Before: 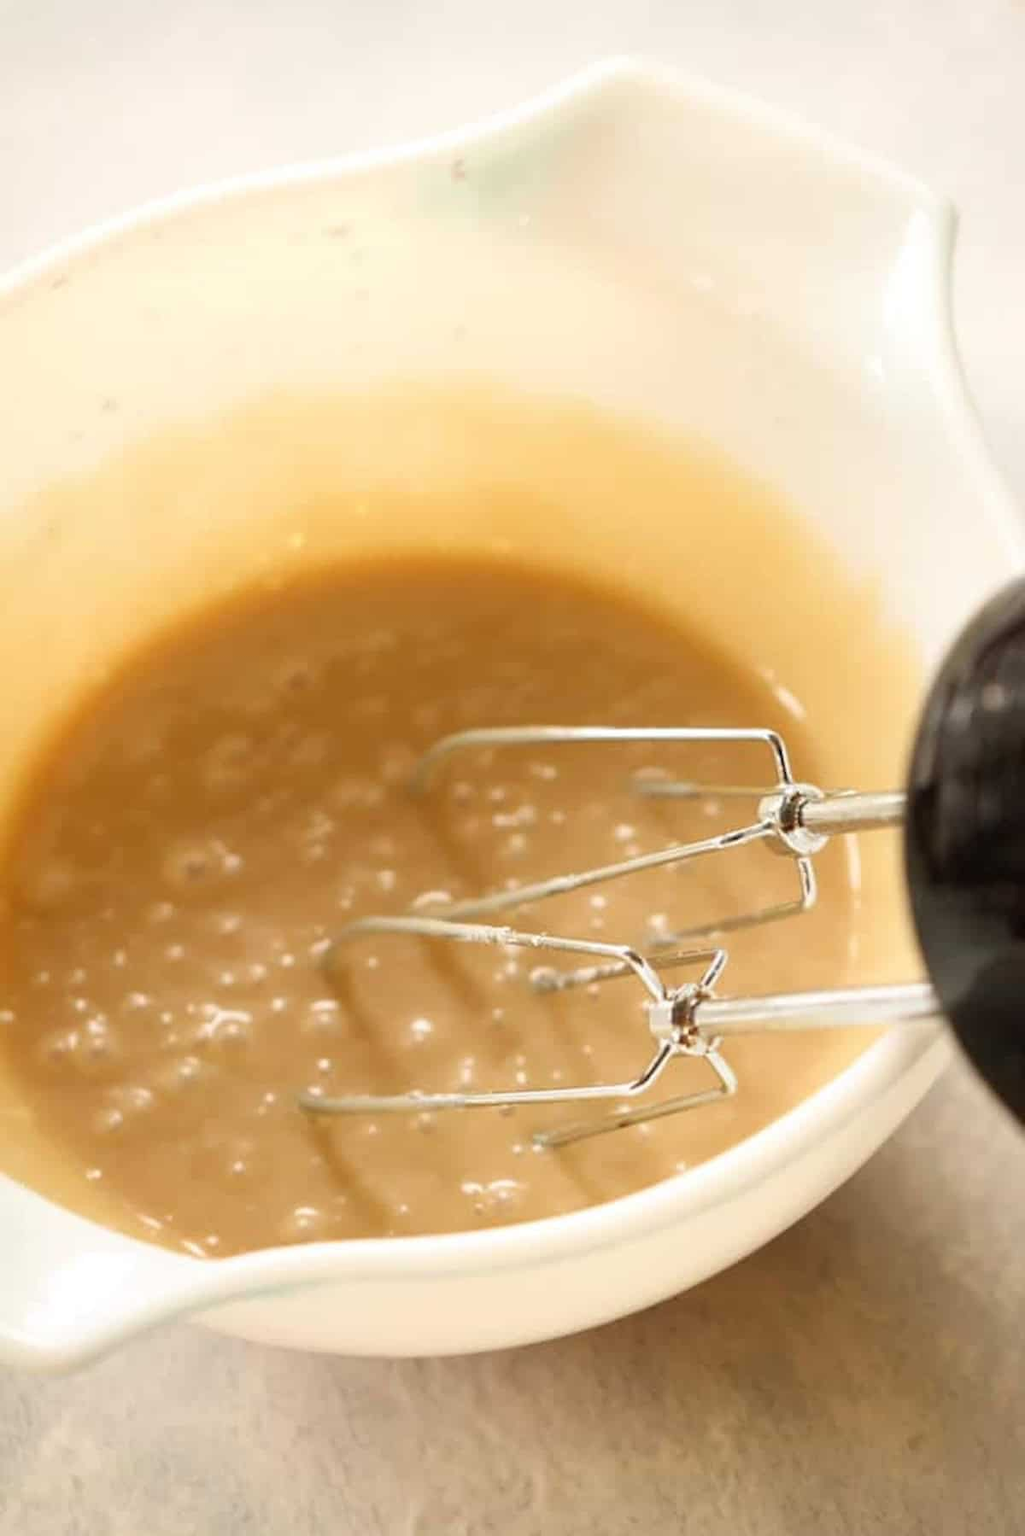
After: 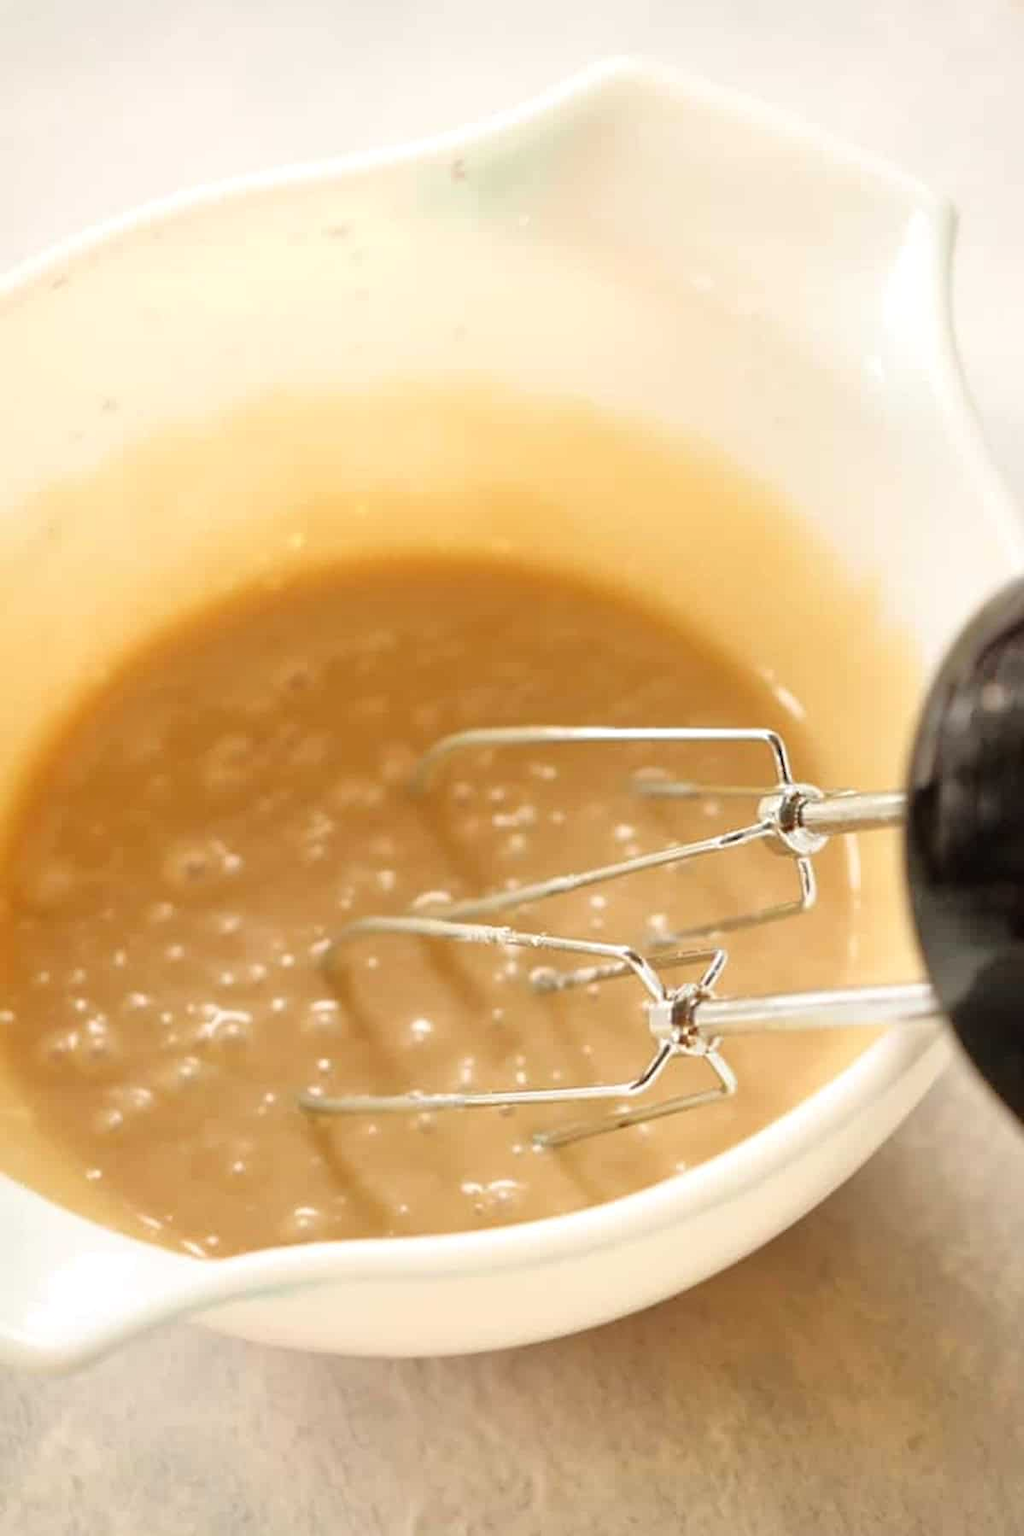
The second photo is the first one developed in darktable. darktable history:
tone equalizer: -8 EV 0.028 EV, -7 EV -0.012 EV, -6 EV 0.01 EV, -5 EV 0.028 EV, -4 EV 0.252 EV, -3 EV 0.678 EV, -2 EV 0.569 EV, -1 EV 0.192 EV, +0 EV 0.021 EV
